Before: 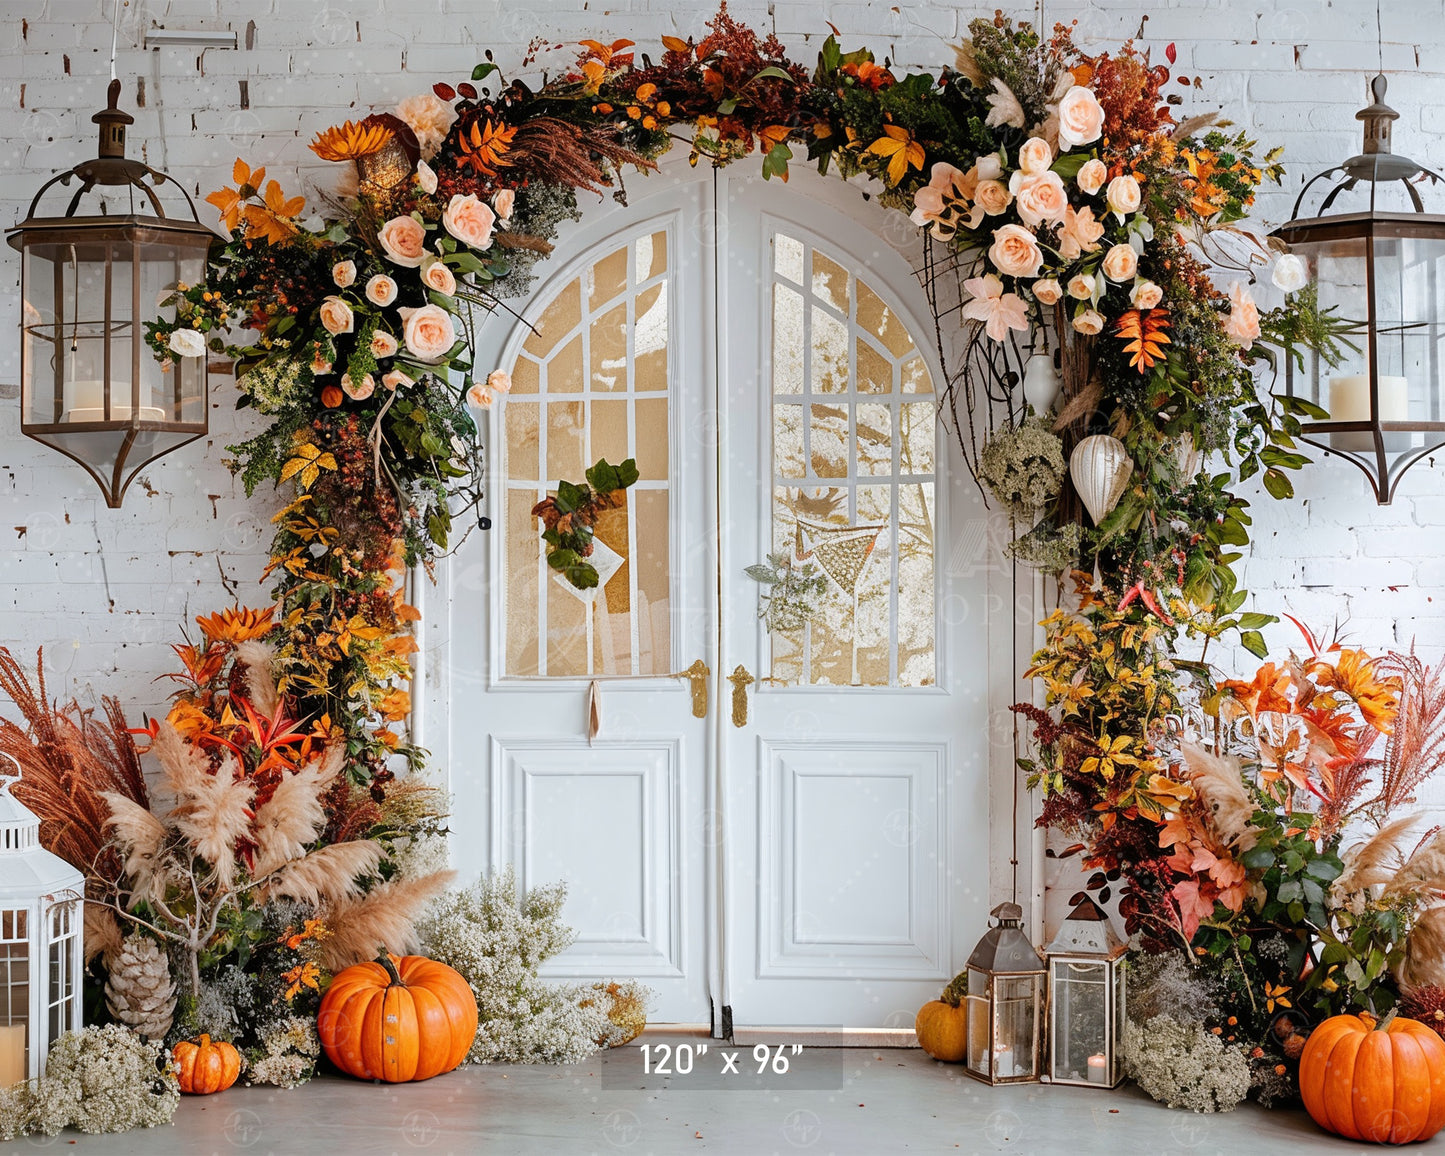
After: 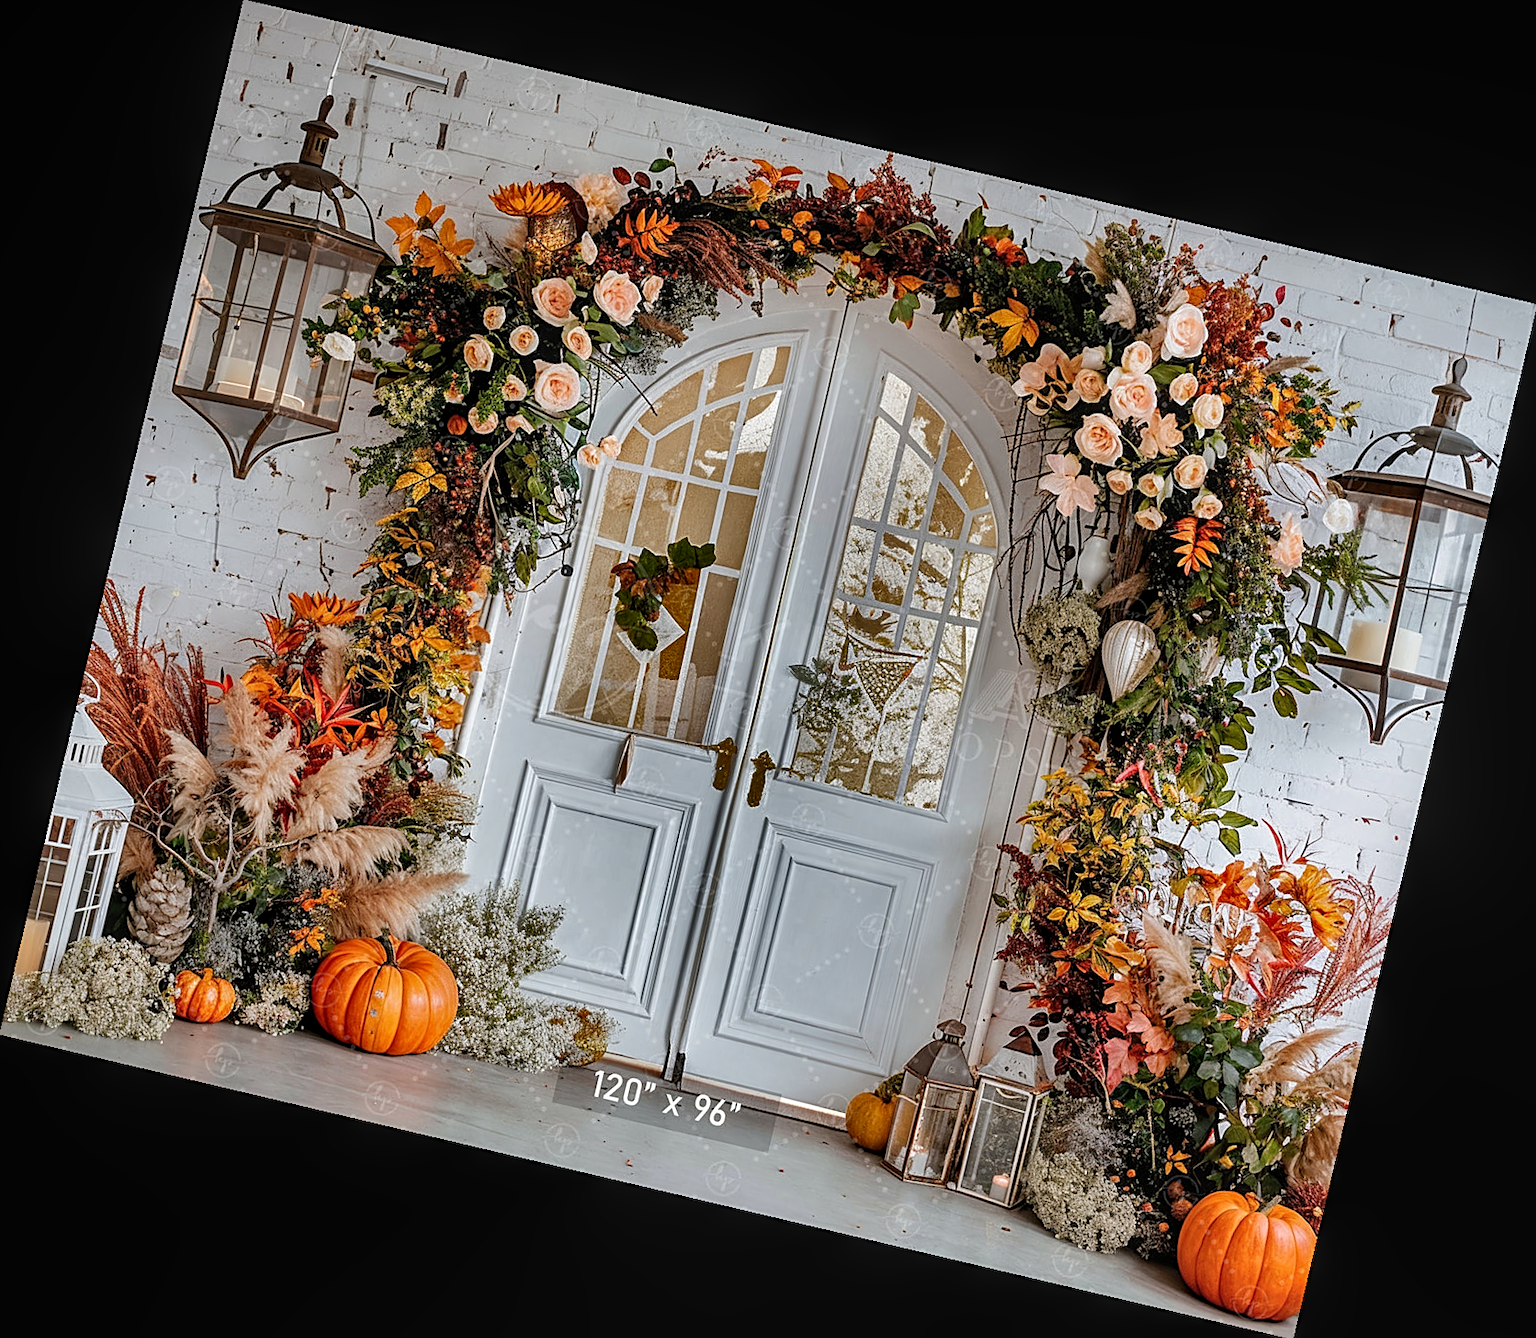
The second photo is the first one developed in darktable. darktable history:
rotate and perspective: rotation 13.27°, automatic cropping off
shadows and highlights: shadows 19.13, highlights -83.41, soften with gaussian
sharpen: on, module defaults
local contrast: on, module defaults
